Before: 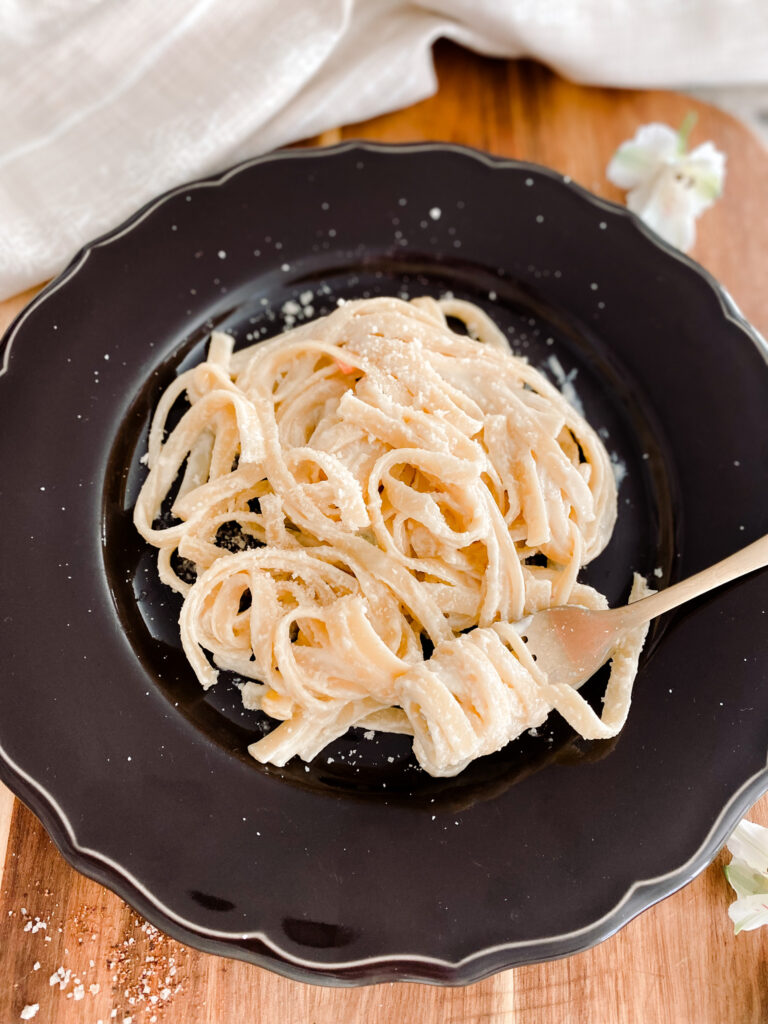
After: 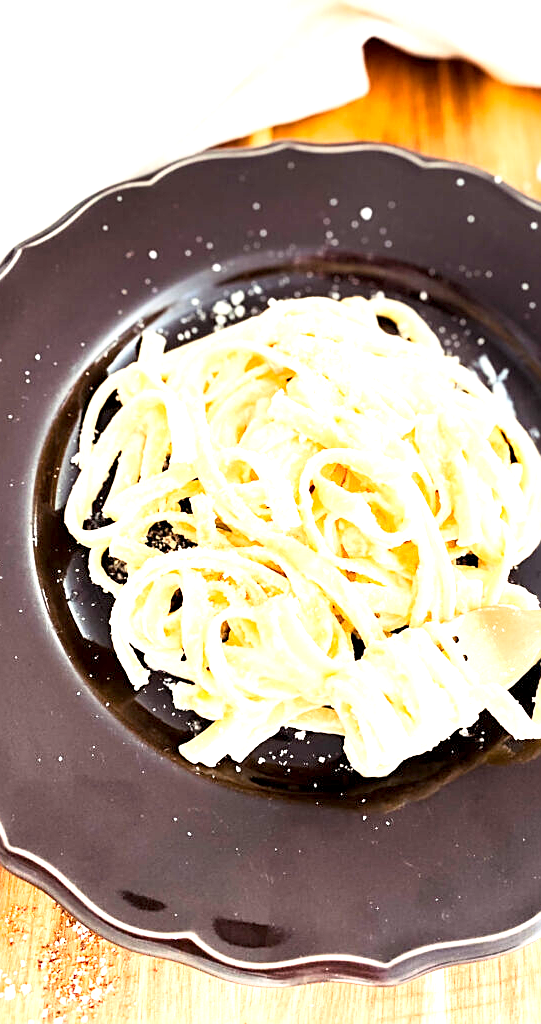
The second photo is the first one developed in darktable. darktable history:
sharpen: on, module defaults
exposure: black level correction 0.001, exposure 1.646 EV, compensate highlight preservation false
crop and rotate: left 9.056%, right 20.393%
base curve: curves: ch0 [(0, 0) (0.666, 0.806) (1, 1)]
